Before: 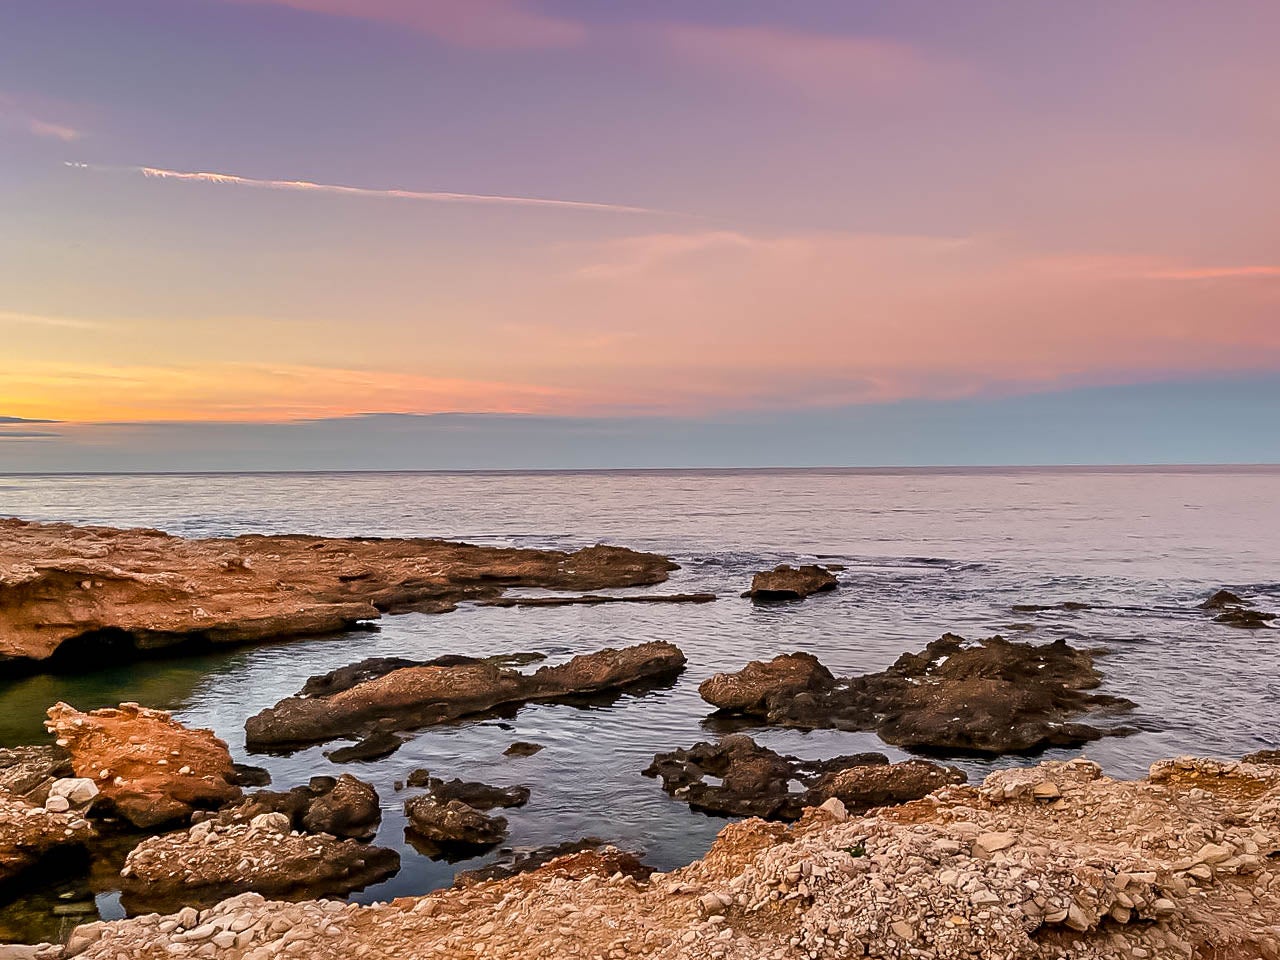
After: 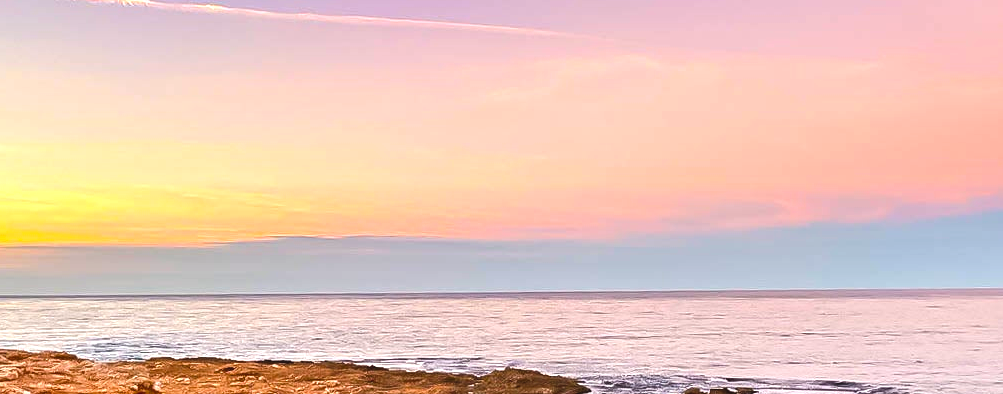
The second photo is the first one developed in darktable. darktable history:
color balance rgb: global offset › luminance 0.717%, linear chroma grading › global chroma 17.222%, perceptual saturation grading › global saturation 8.726%, global vibrance 9.728%
crop: left 7.091%, top 18.453%, right 14.484%, bottom 40.466%
exposure: exposure 0.766 EV, compensate highlight preservation false
